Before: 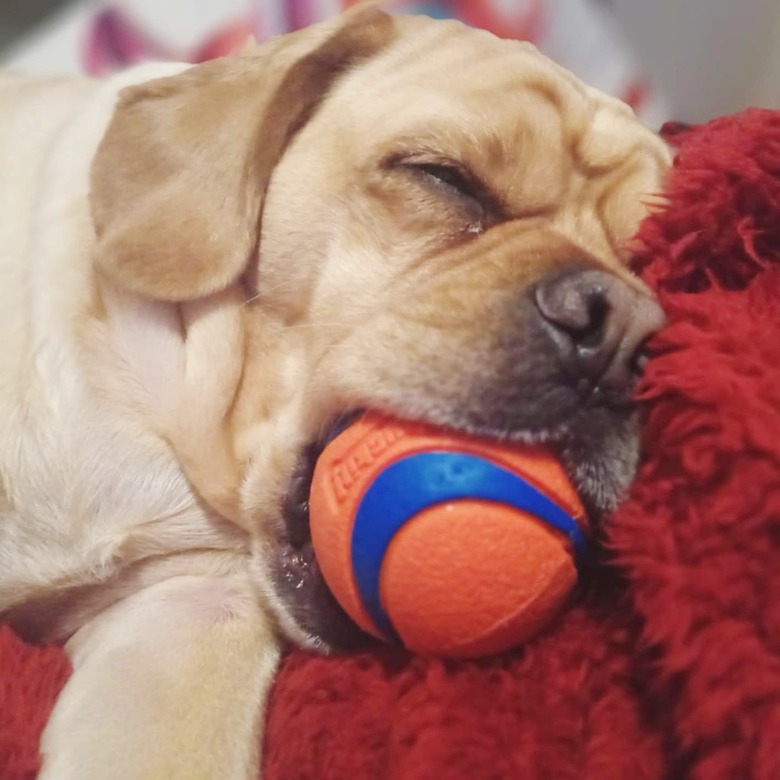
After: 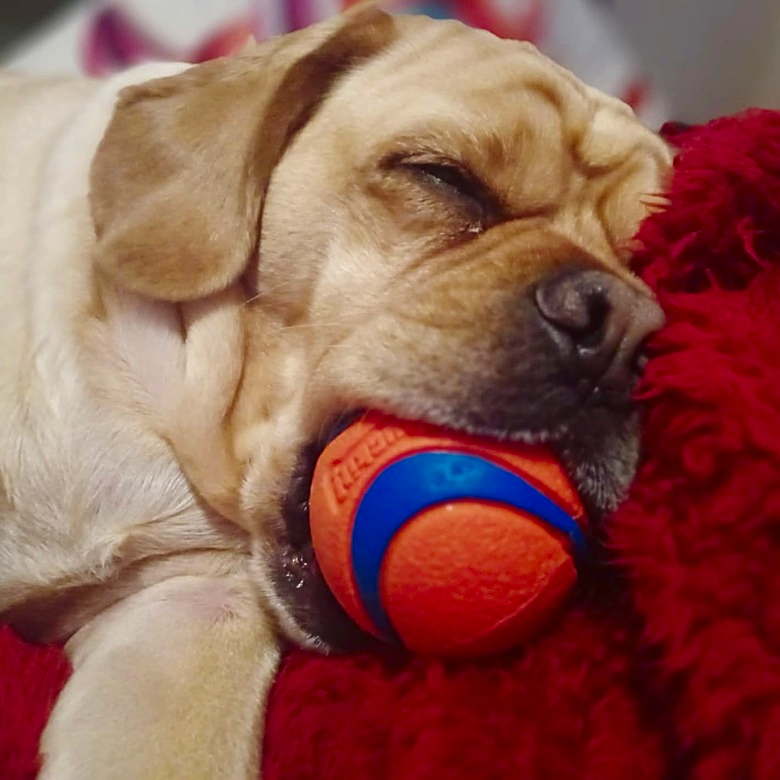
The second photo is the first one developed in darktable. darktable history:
contrast brightness saturation: brightness -0.247, saturation 0.204
sharpen: on, module defaults
